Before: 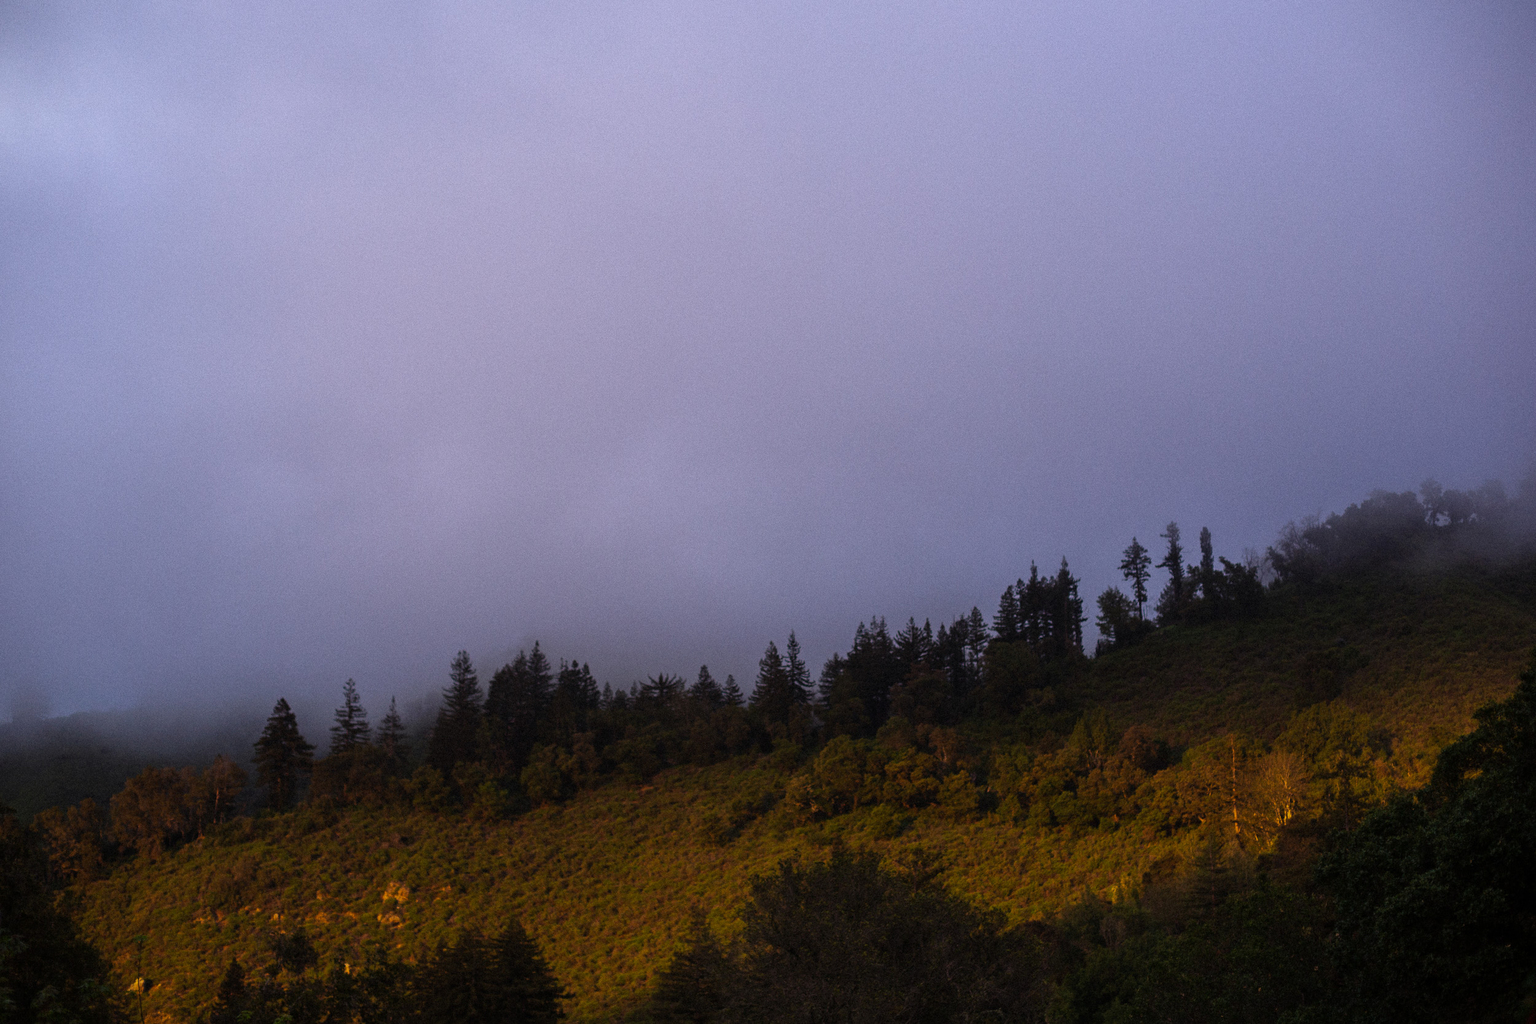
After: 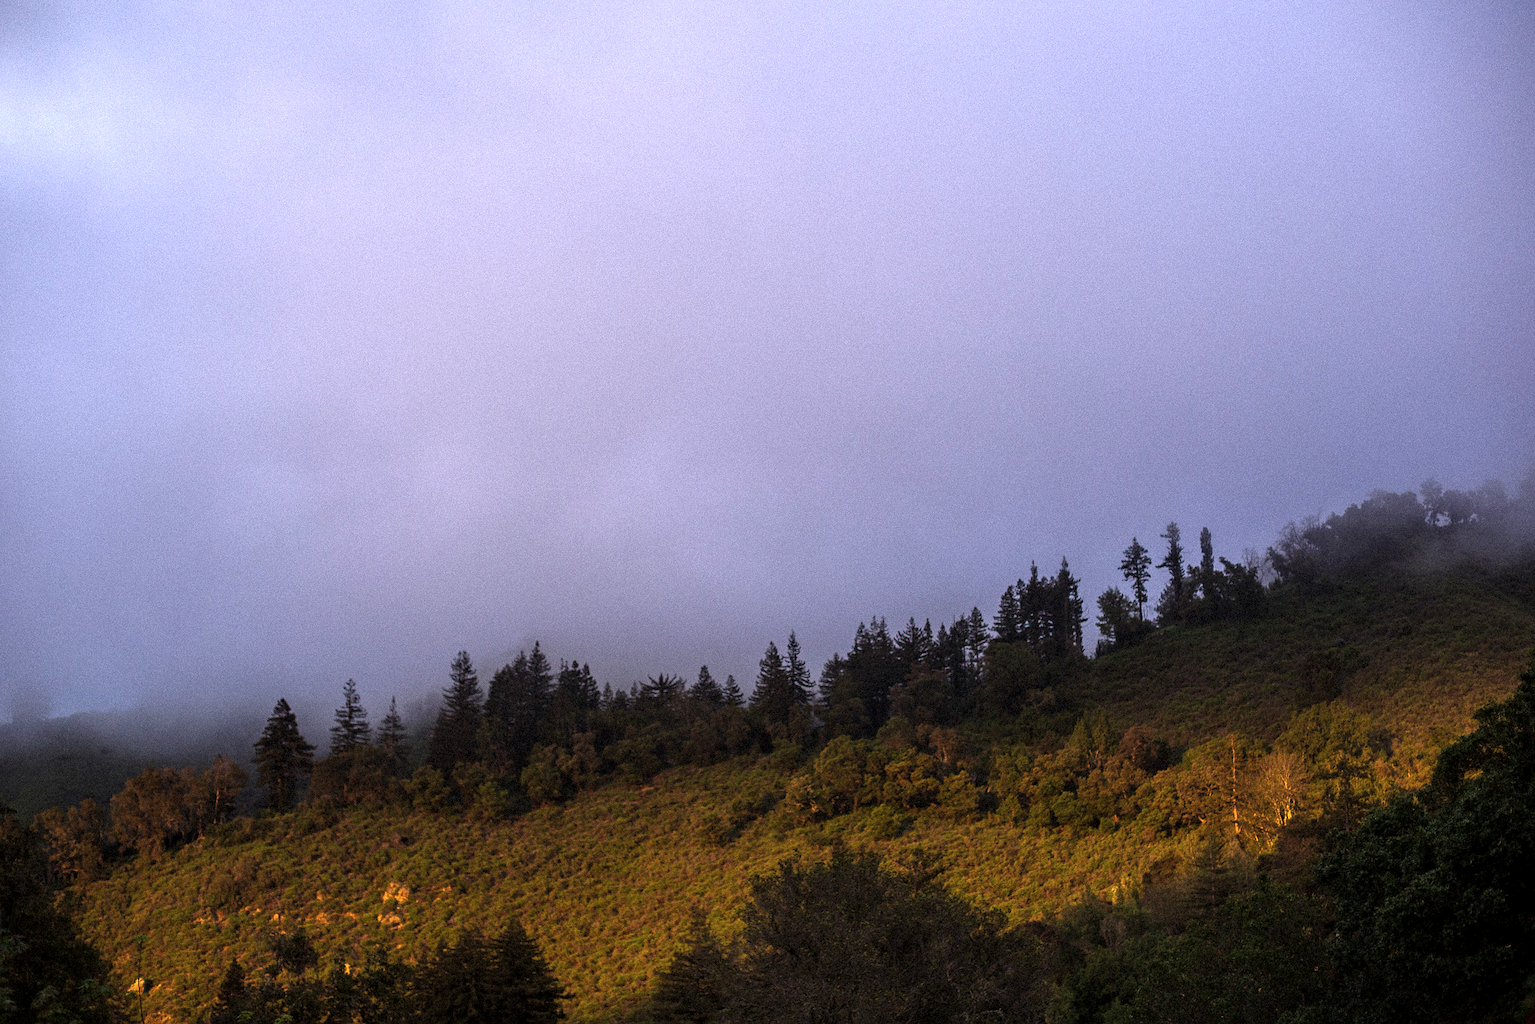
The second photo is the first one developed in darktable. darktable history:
local contrast: detail 130%
sharpen: radius 1
exposure: black level correction 0, exposure 0.7 EV, compensate exposure bias true, compensate highlight preservation false
